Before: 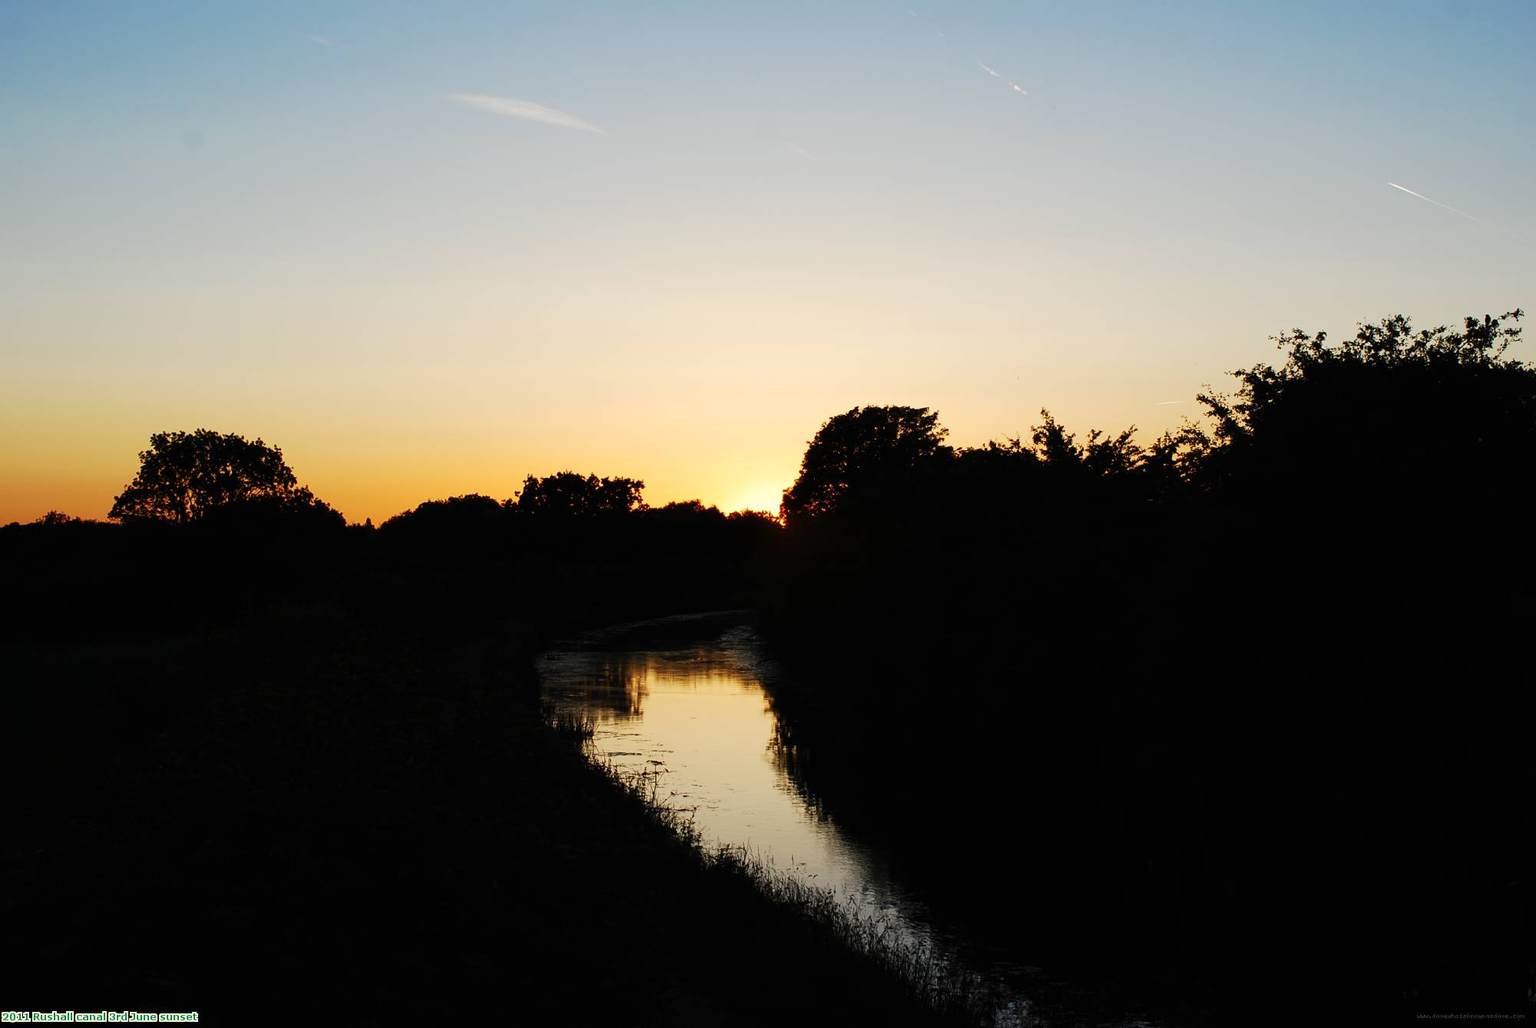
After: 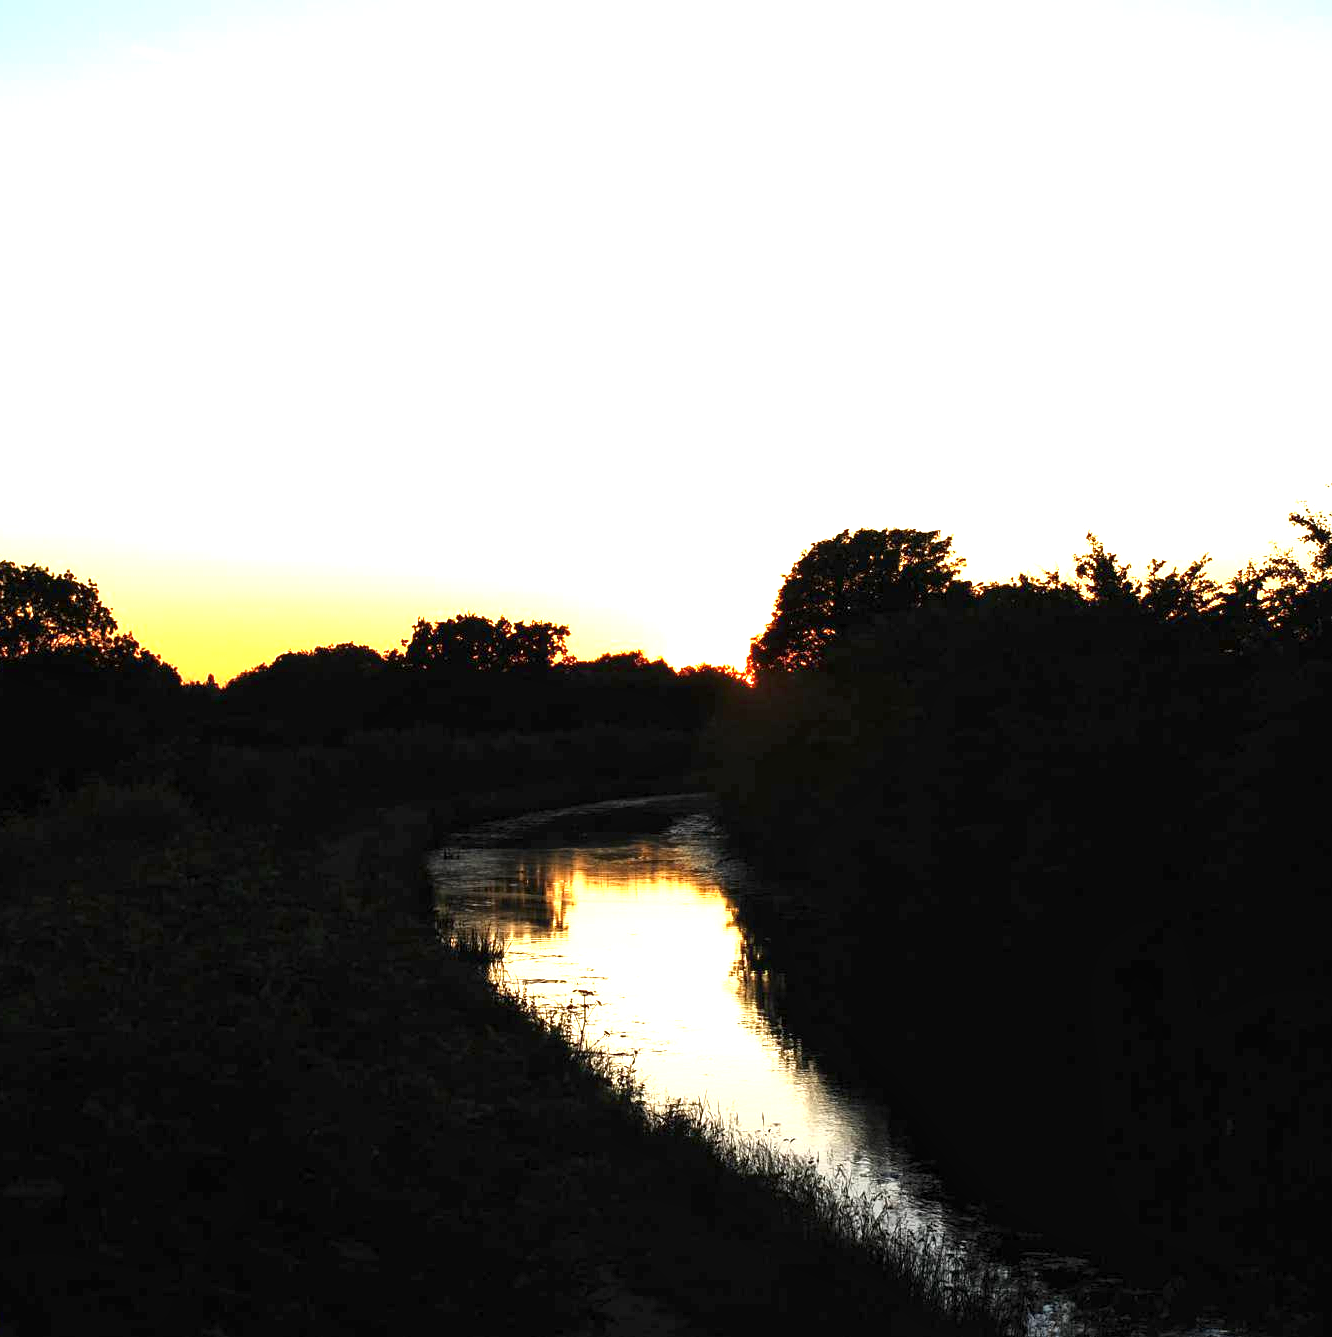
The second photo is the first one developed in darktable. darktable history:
exposure: black level correction 0, exposure 1.748 EV, compensate highlight preservation false
local contrast: mode bilateral grid, contrast 30, coarseness 25, midtone range 0.2
crop and rotate: left 13.464%, right 19.896%
